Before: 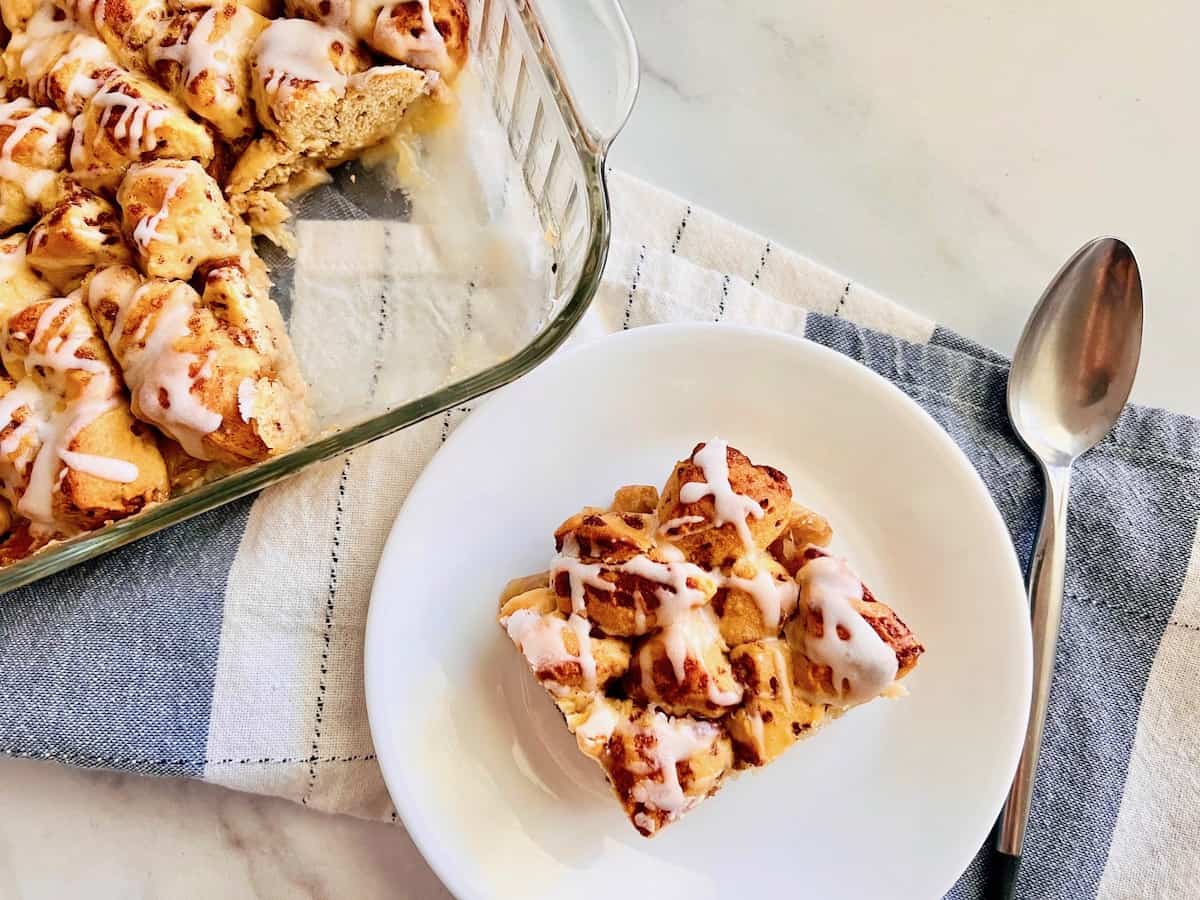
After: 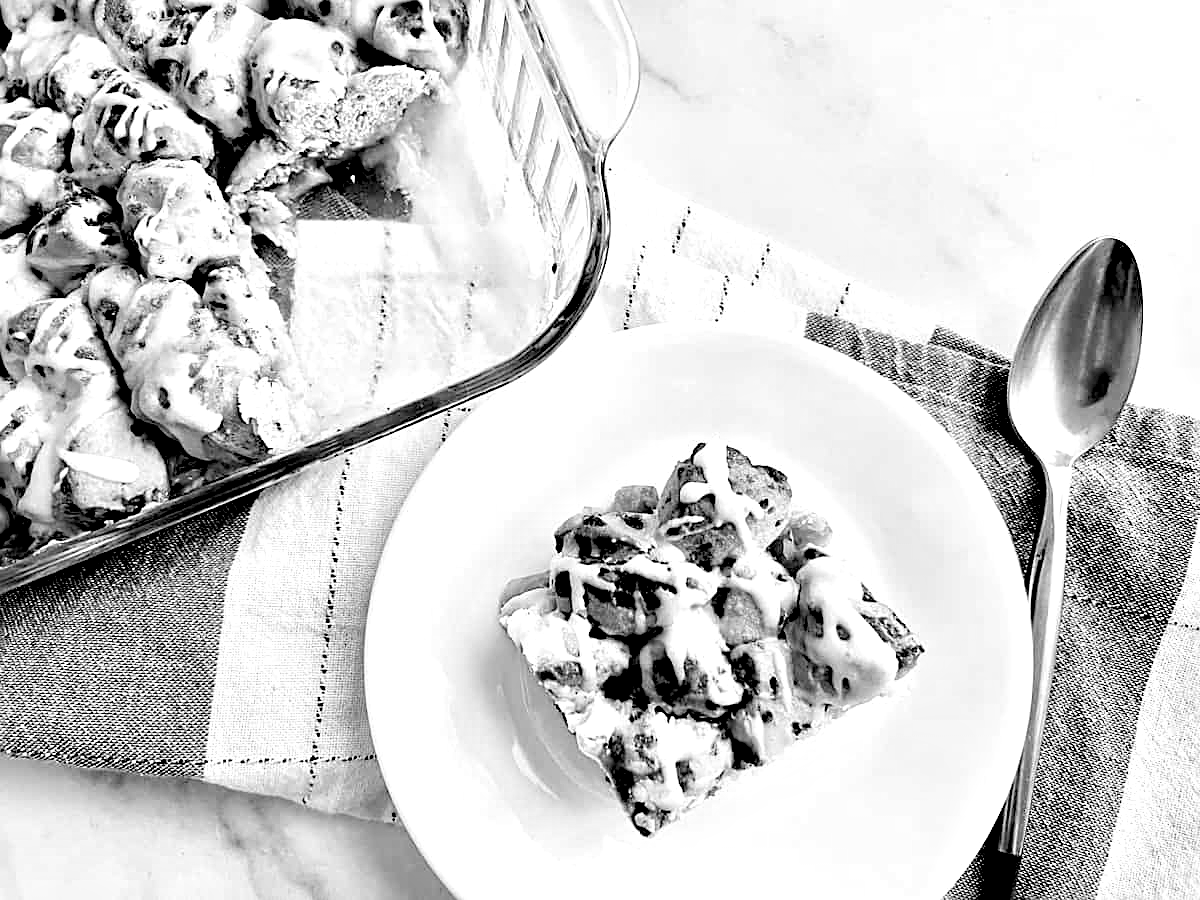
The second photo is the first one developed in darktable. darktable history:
monochrome: on, module defaults
exposure: exposure -0.153 EV, compensate highlight preservation false
sharpen: on, module defaults
tone equalizer: -8 EV 0.001 EV, -7 EV -0.002 EV, -6 EV 0.002 EV, -5 EV -0.03 EV, -4 EV -0.116 EV, -3 EV -0.169 EV, -2 EV 0.24 EV, -1 EV 0.702 EV, +0 EV 0.493 EV
rgb levels: levels [[0.034, 0.472, 0.904], [0, 0.5, 1], [0, 0.5, 1]]
